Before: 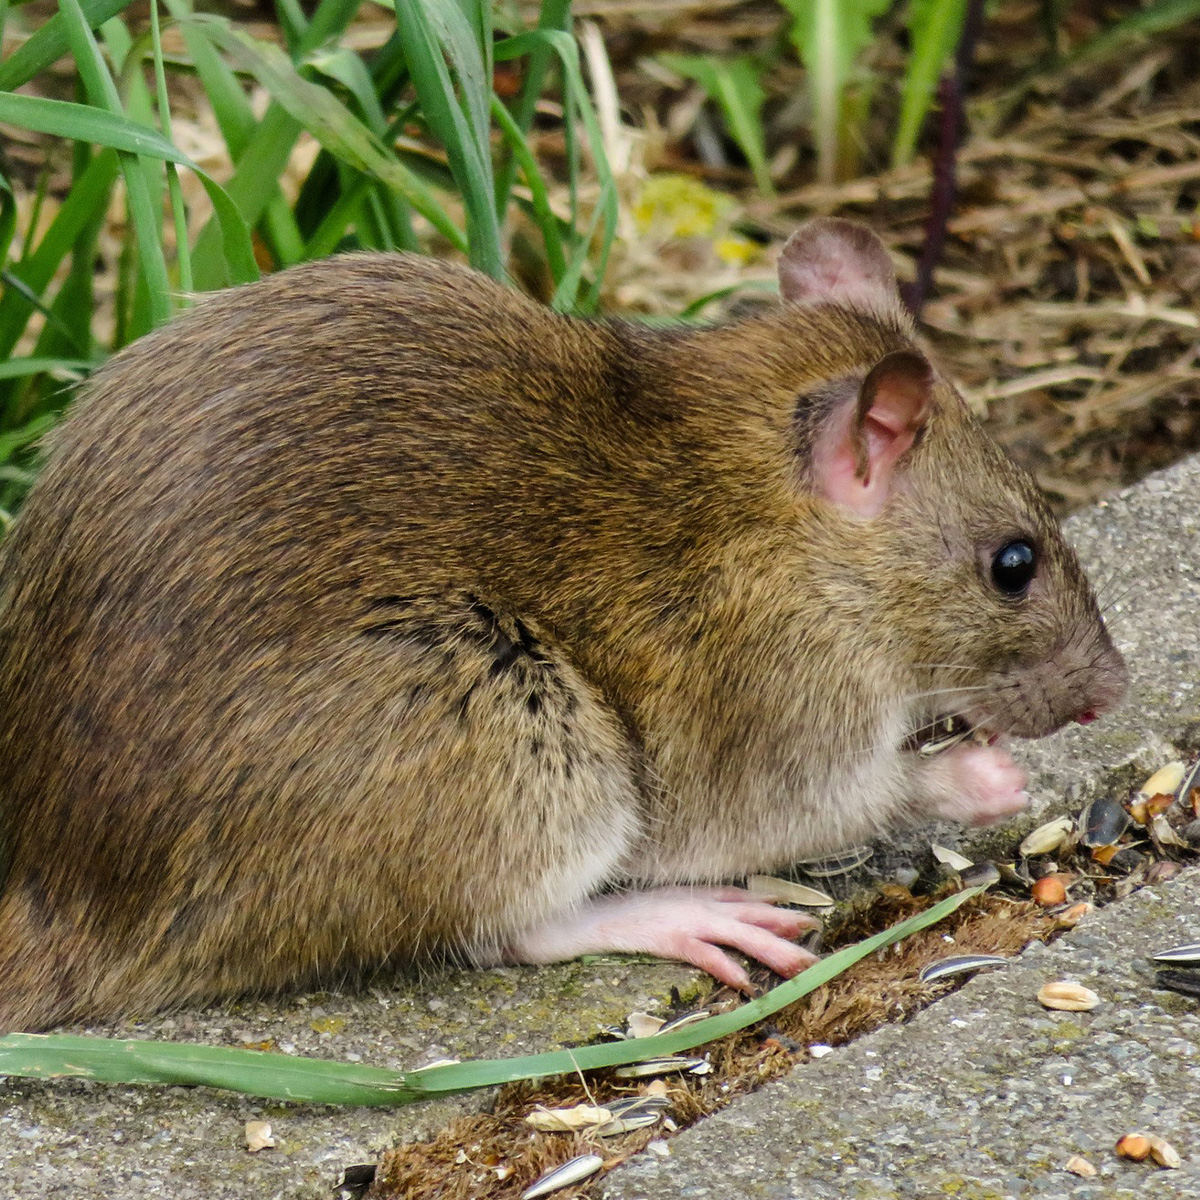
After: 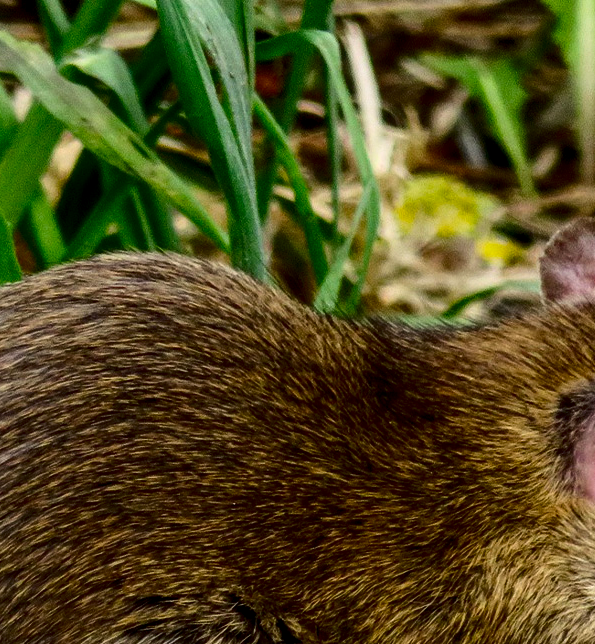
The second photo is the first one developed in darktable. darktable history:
contrast brightness saturation: contrast 0.222, brightness -0.186, saturation 0.232
local contrast: on, module defaults
crop: left 19.888%, right 30.478%, bottom 46.322%
